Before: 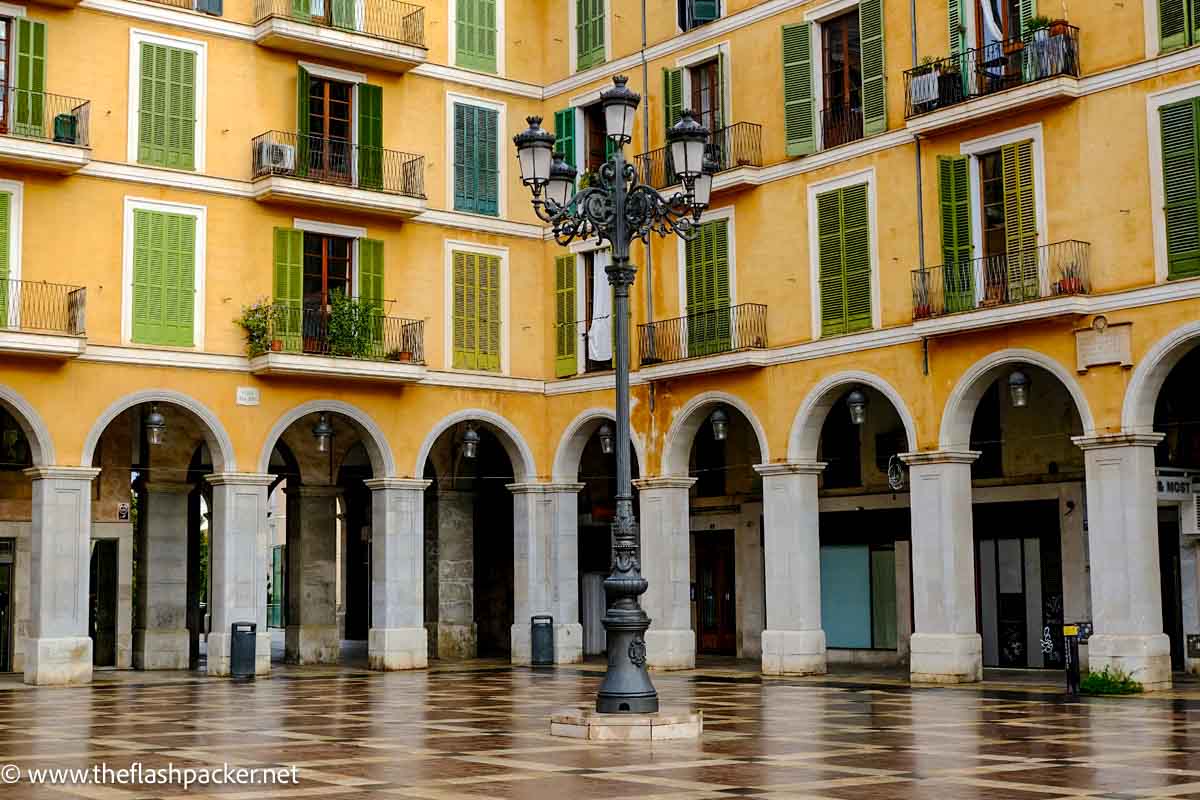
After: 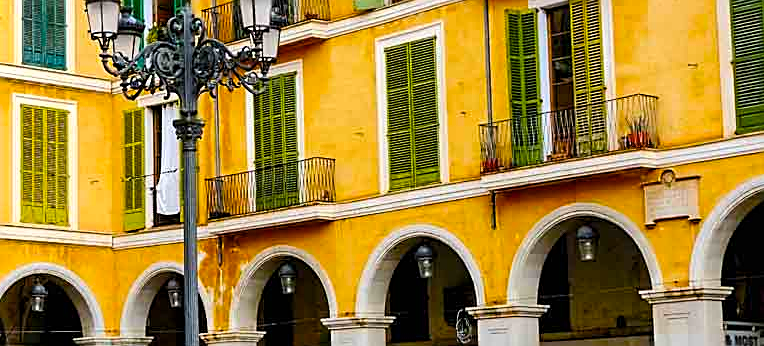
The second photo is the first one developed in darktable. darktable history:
exposure: exposure 0.507 EV, compensate highlight preservation false
crop: left 36.005%, top 18.293%, right 0.31%, bottom 38.444%
sharpen: on, module defaults
tone equalizer: -8 EV 0.06 EV, smoothing diameter 25%, edges refinement/feathering 10, preserve details guided filter
color balance rgb: perceptual saturation grading › global saturation 25%, global vibrance 20%
shadows and highlights: low approximation 0.01, soften with gaussian
